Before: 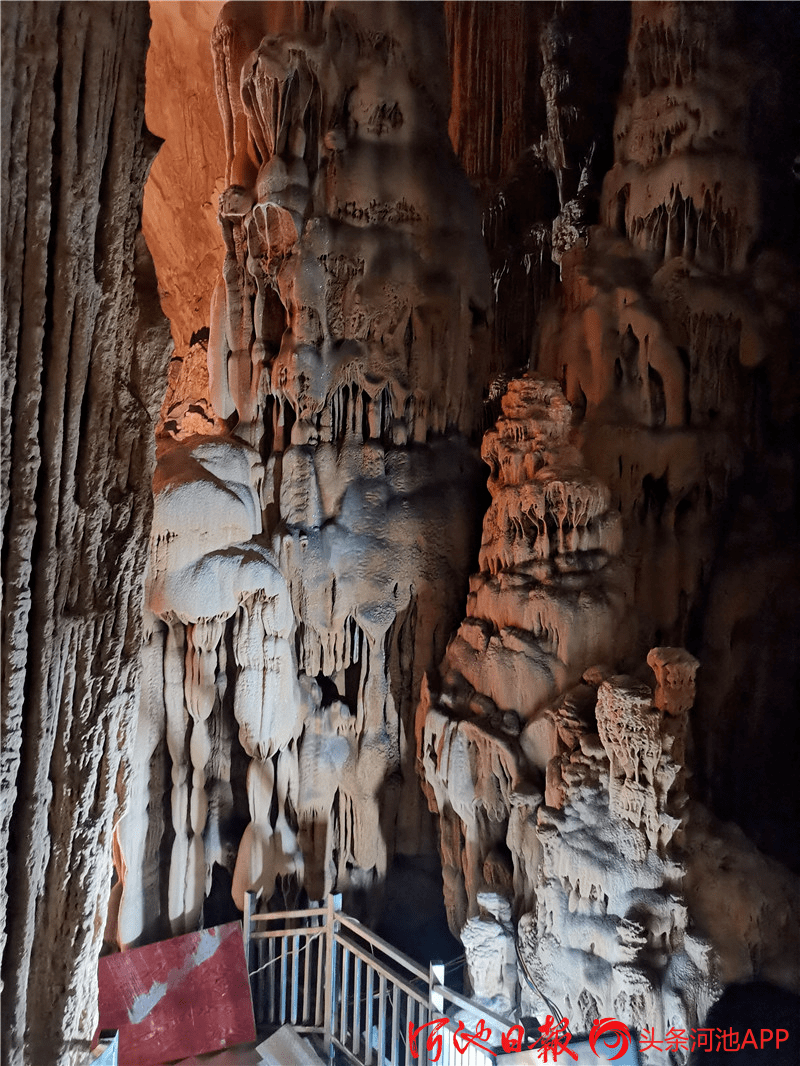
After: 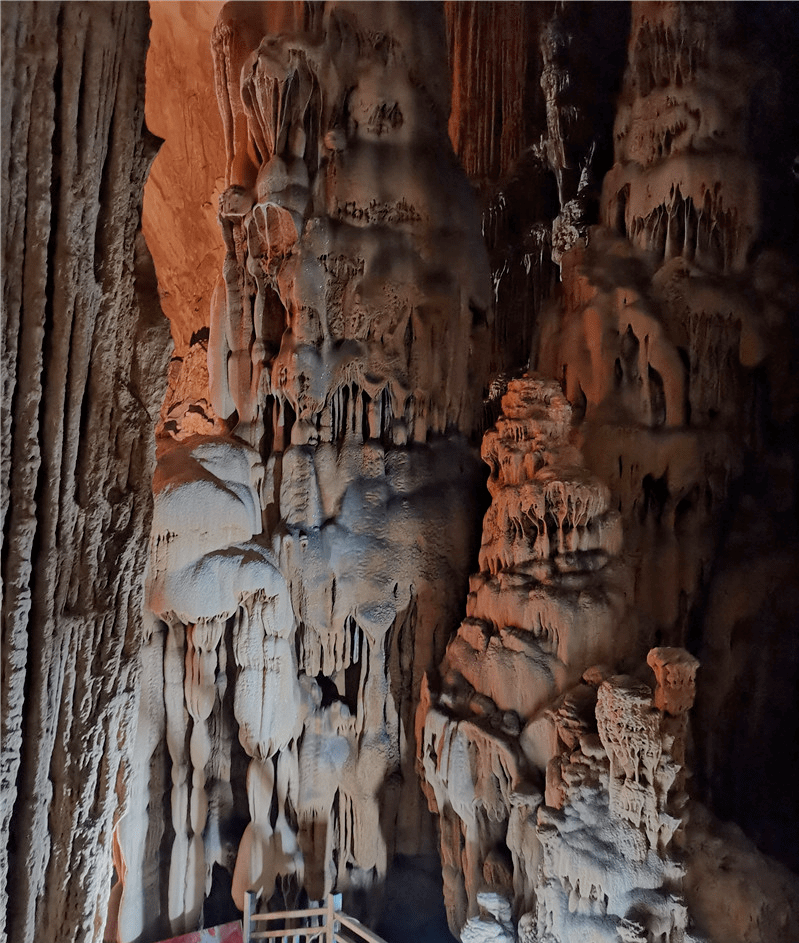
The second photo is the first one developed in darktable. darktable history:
tone equalizer: -8 EV 0.25 EV, -7 EV 0.417 EV, -6 EV 0.417 EV, -5 EV 0.25 EV, -3 EV -0.25 EV, -2 EV -0.417 EV, -1 EV -0.417 EV, +0 EV -0.25 EV, edges refinement/feathering 500, mask exposure compensation -1.57 EV, preserve details guided filter
crop and rotate: top 0%, bottom 11.49%
